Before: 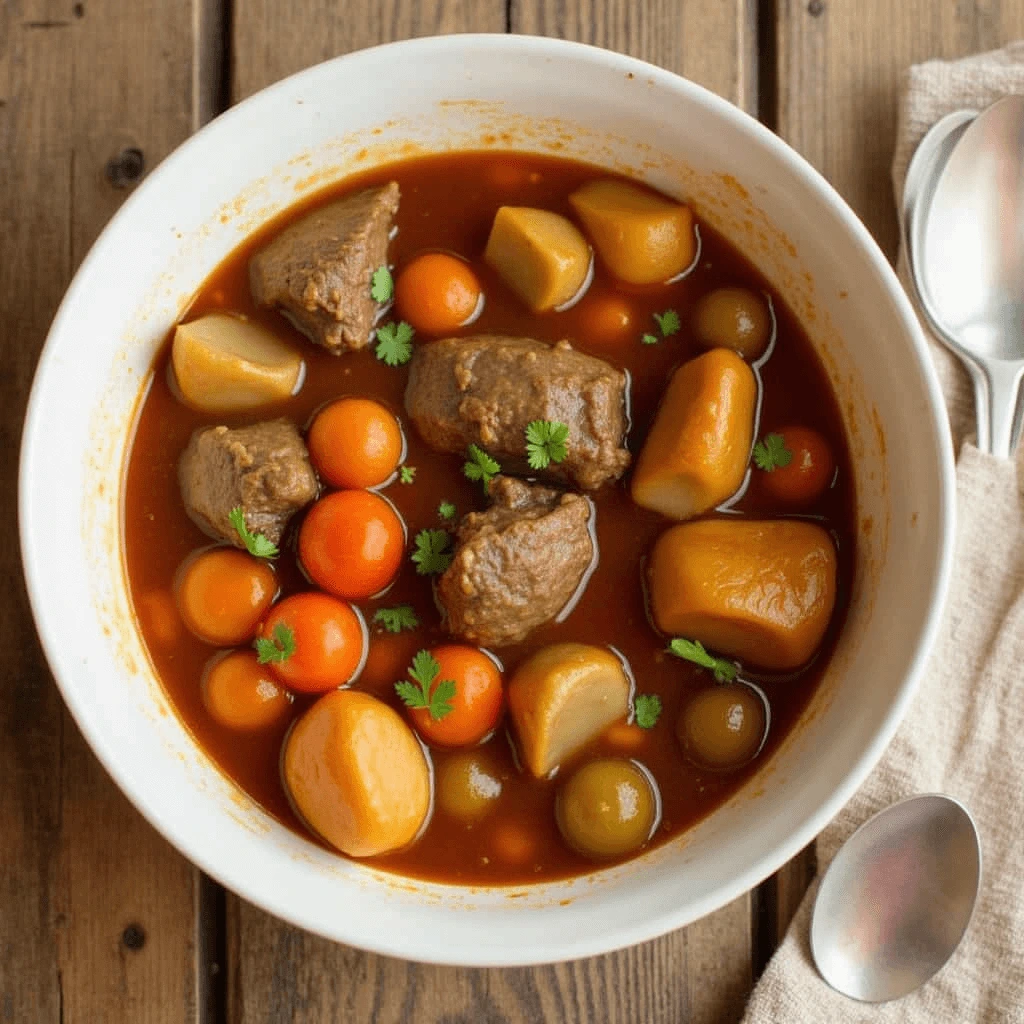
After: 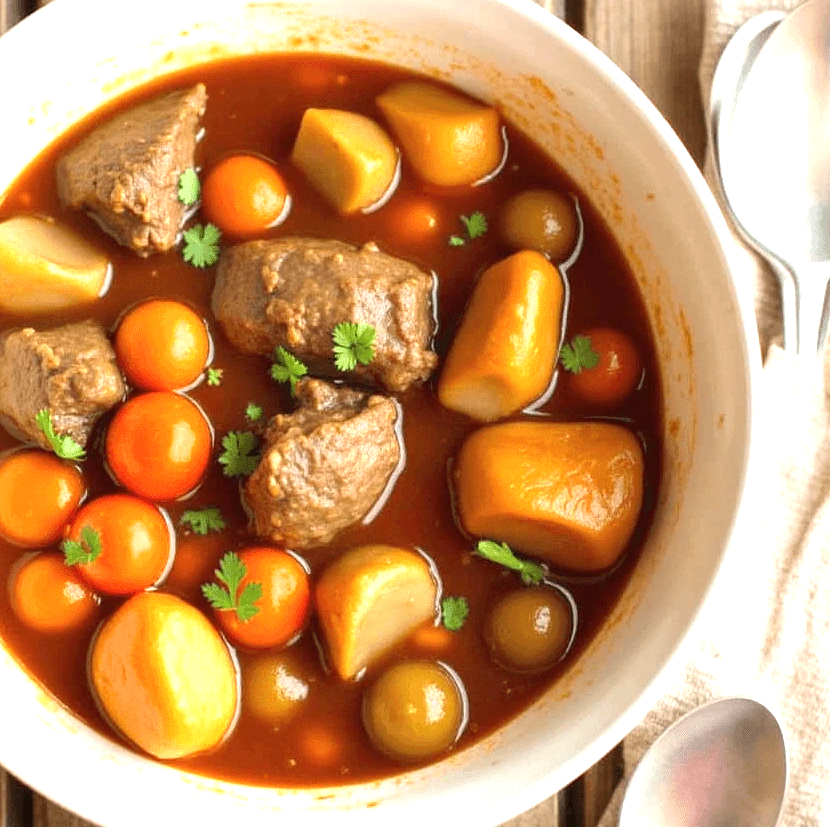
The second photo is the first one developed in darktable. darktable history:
crop: left 18.896%, top 9.578%, right 0%, bottom 9.587%
exposure: black level correction 0, exposure 1.097 EV, compensate highlight preservation false
